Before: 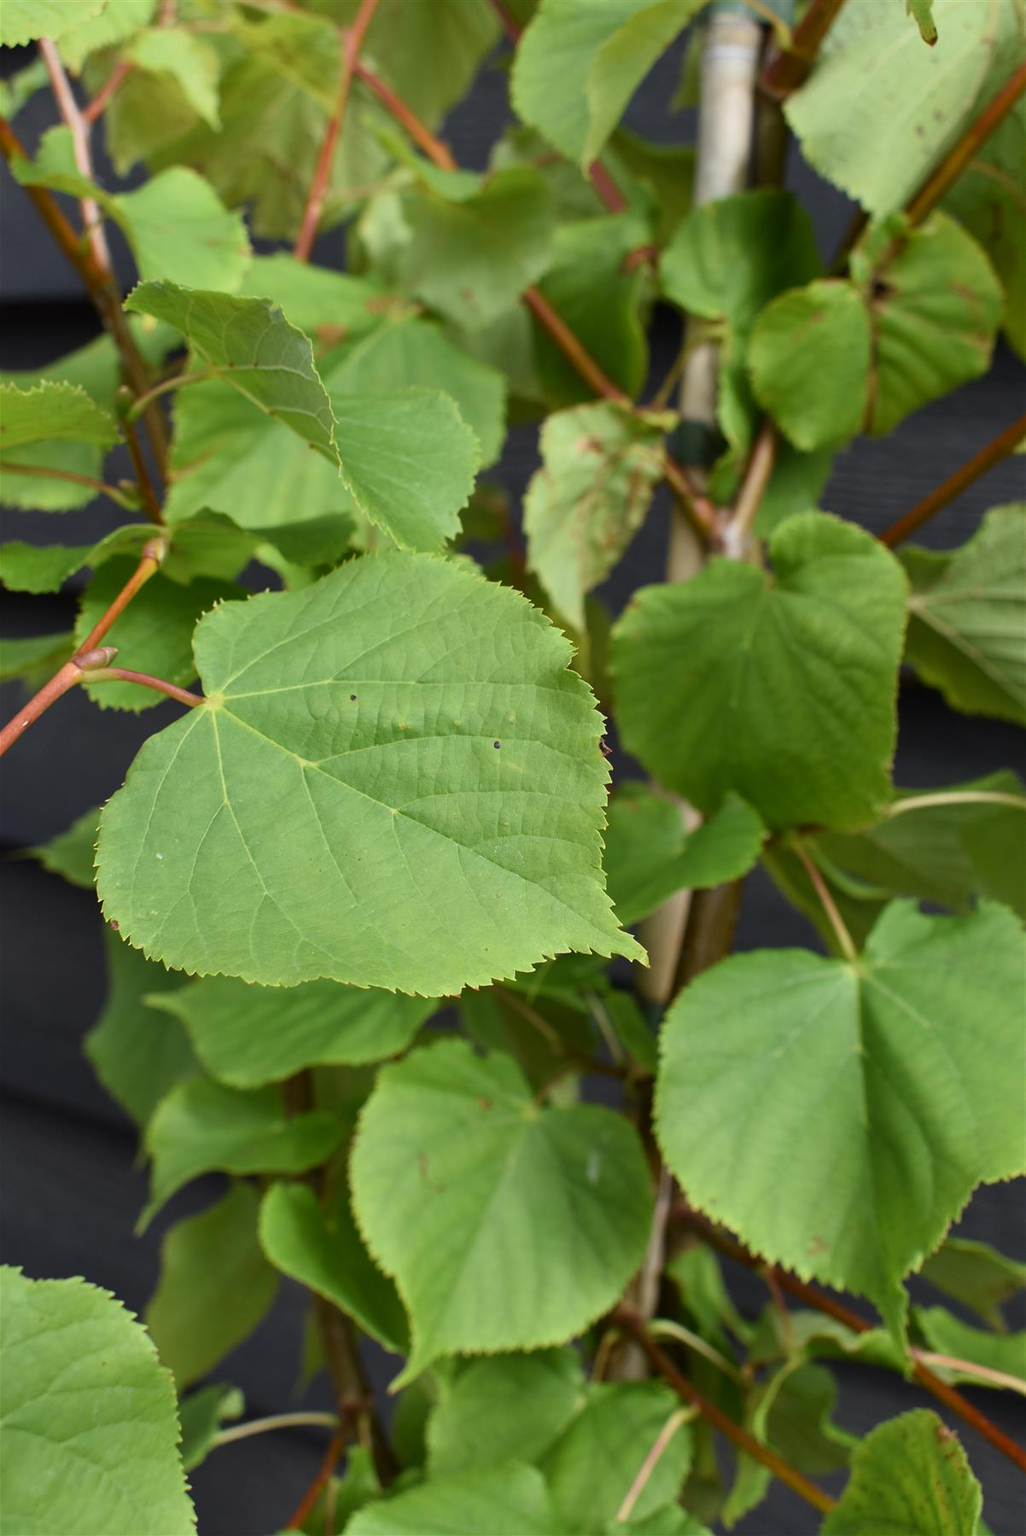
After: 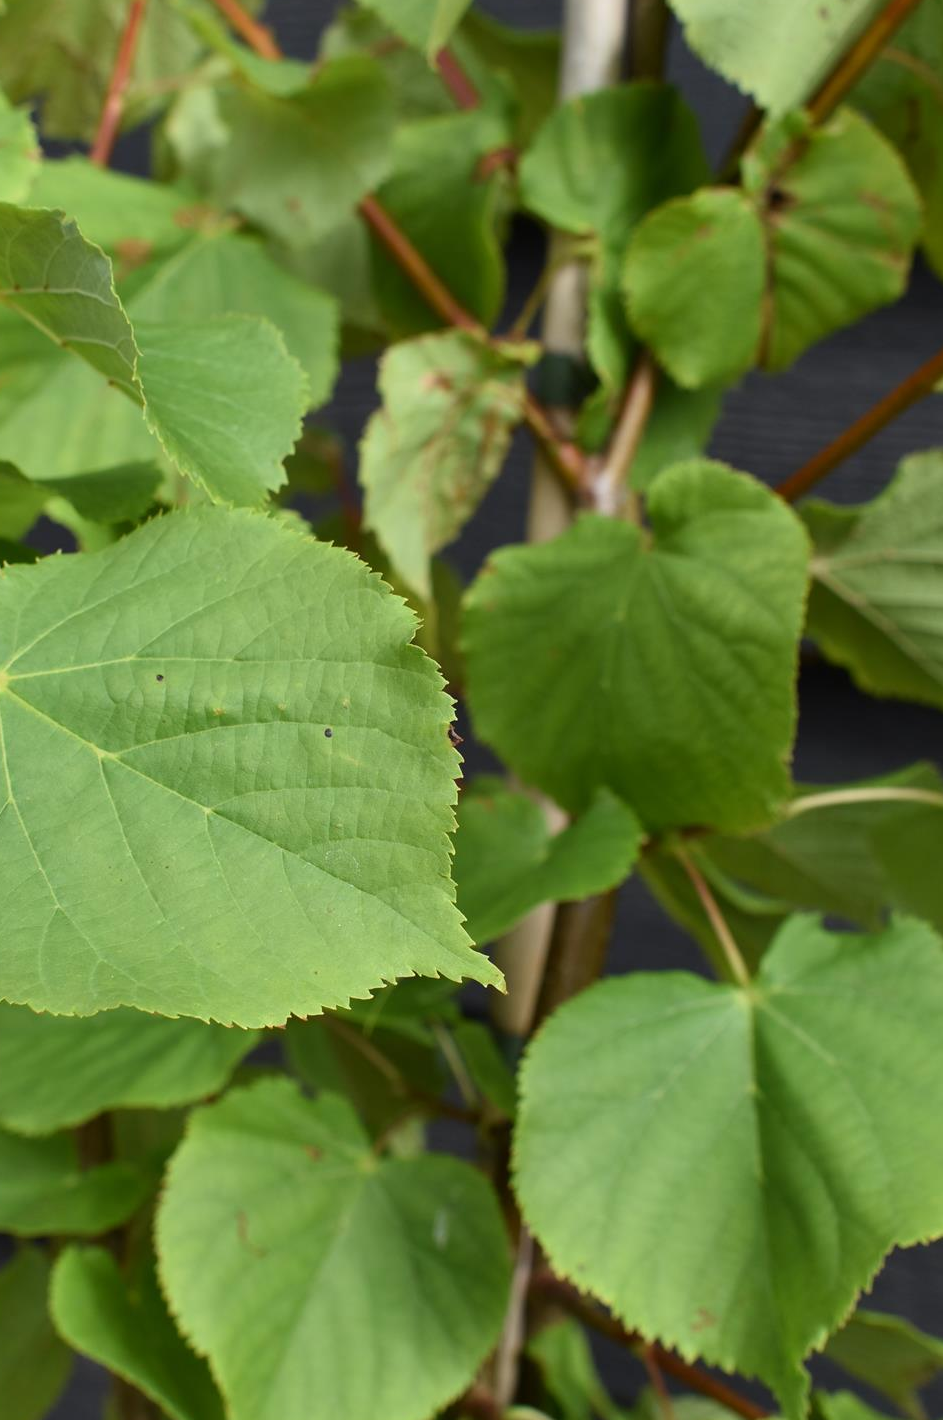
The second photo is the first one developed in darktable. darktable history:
crop and rotate: left 21.183%, top 7.786%, right 0.339%, bottom 13.288%
